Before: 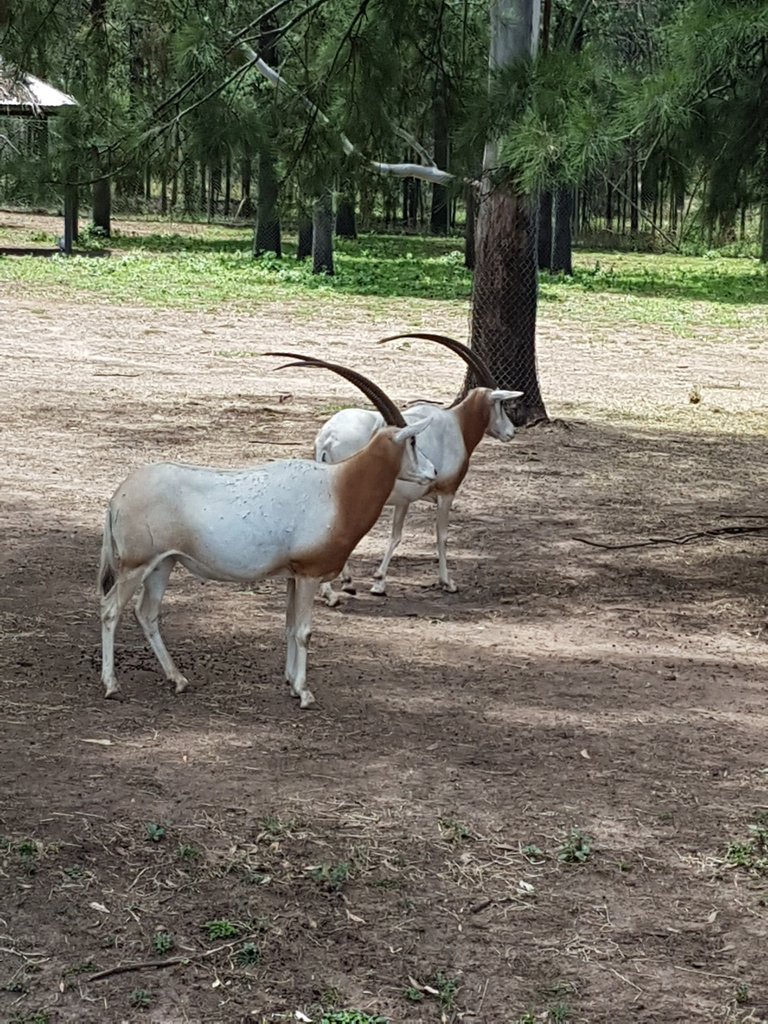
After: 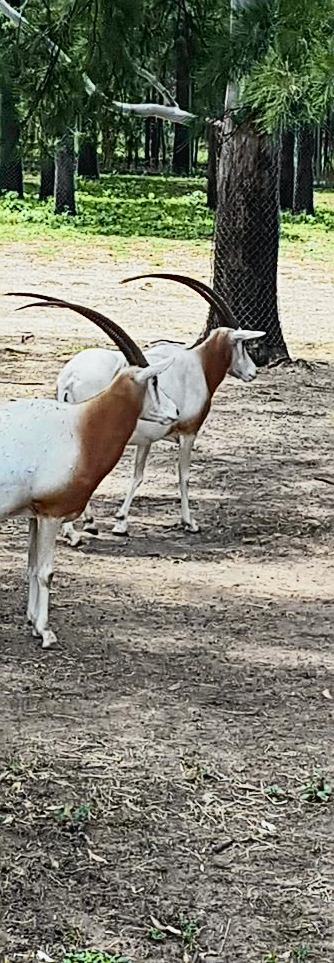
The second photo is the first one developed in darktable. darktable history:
sharpen: on, module defaults
local contrast: mode bilateral grid, contrast 99, coarseness 100, detail 90%, midtone range 0.2
tone curve: curves: ch0 [(0, 0.015) (0.037, 0.022) (0.131, 0.116) (0.316, 0.345) (0.49, 0.615) (0.677, 0.82) (0.813, 0.891) (1, 0.955)]; ch1 [(0, 0) (0.366, 0.367) (0.475, 0.462) (0.494, 0.496) (0.504, 0.497) (0.554, 0.571) (0.618, 0.668) (1, 1)]; ch2 [(0, 0) (0.333, 0.346) (0.375, 0.375) (0.435, 0.424) (0.476, 0.492) (0.502, 0.499) (0.525, 0.522) (0.558, 0.575) (0.614, 0.656) (1, 1)], color space Lab, independent channels, preserve colors none
crop: left 33.681%, top 5.949%, right 22.809%
